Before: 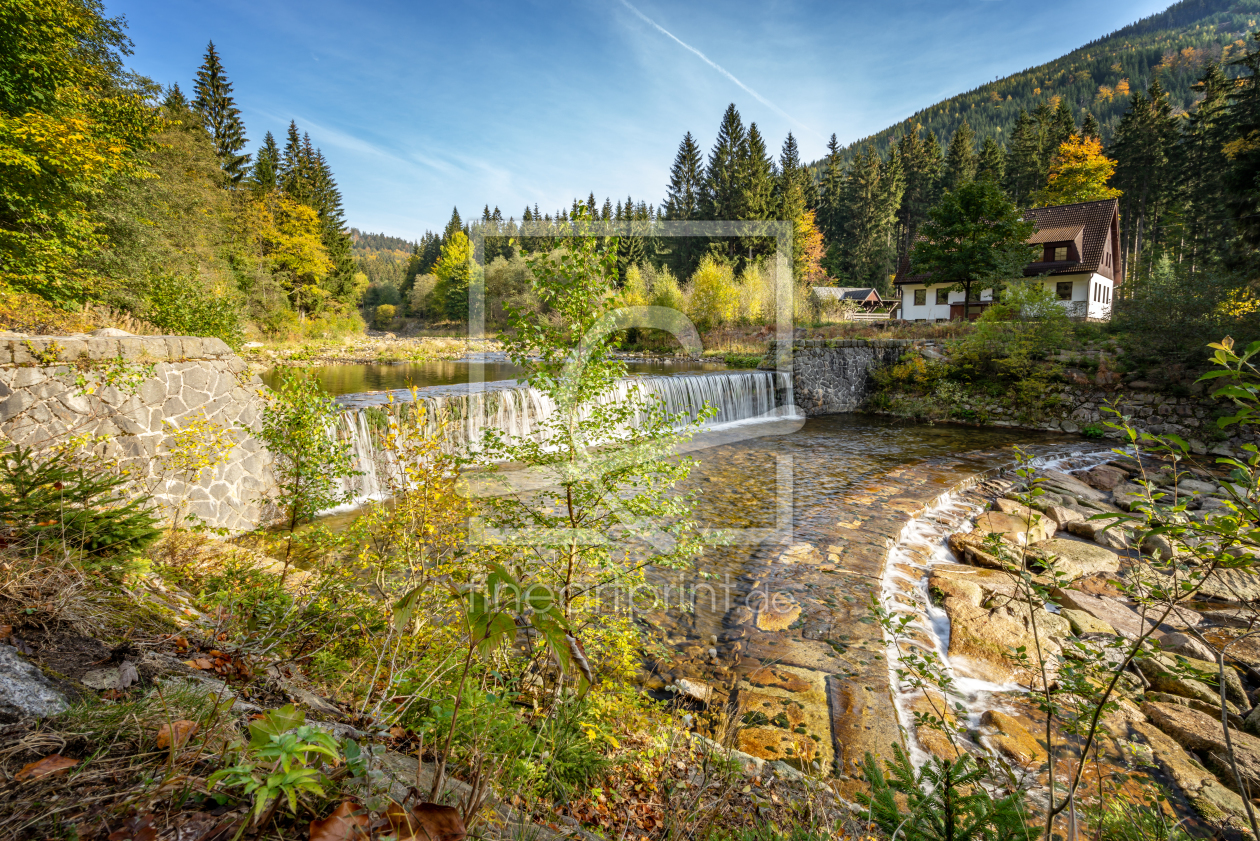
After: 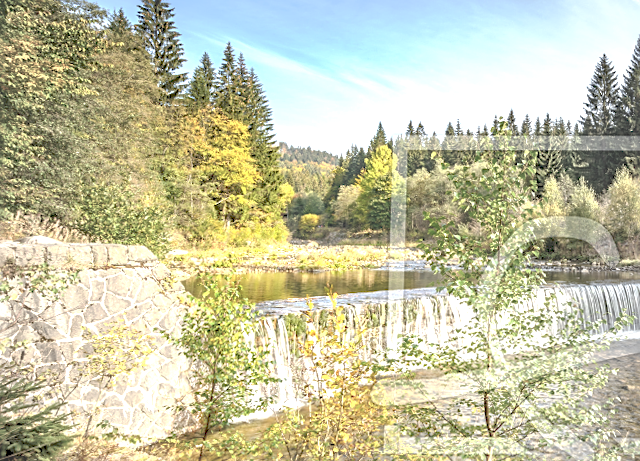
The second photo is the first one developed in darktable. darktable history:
local contrast: highlights 100%, shadows 100%, detail 120%, midtone range 0.2
rotate and perspective: rotation 0.215°, lens shift (vertical) -0.139, crop left 0.069, crop right 0.939, crop top 0.002, crop bottom 0.996
sharpen: radius 1.967
tone curve: curves: ch0 [(0, 0) (0.003, 0.238) (0.011, 0.238) (0.025, 0.242) (0.044, 0.256) (0.069, 0.277) (0.1, 0.294) (0.136, 0.315) (0.177, 0.345) (0.224, 0.379) (0.277, 0.419) (0.335, 0.463) (0.399, 0.511) (0.468, 0.566) (0.543, 0.627) (0.623, 0.687) (0.709, 0.75) (0.801, 0.824) (0.898, 0.89) (1, 1)], preserve colors none
vignetting: fall-off start 18.21%, fall-off radius 137.95%, brightness -0.207, center (-0.078, 0.066), width/height ratio 0.62, shape 0.59
exposure: black level correction 0, exposure 0.9 EV, compensate highlight preservation false
crop and rotate: left 3.047%, top 7.509%, right 42.236%, bottom 37.598%
